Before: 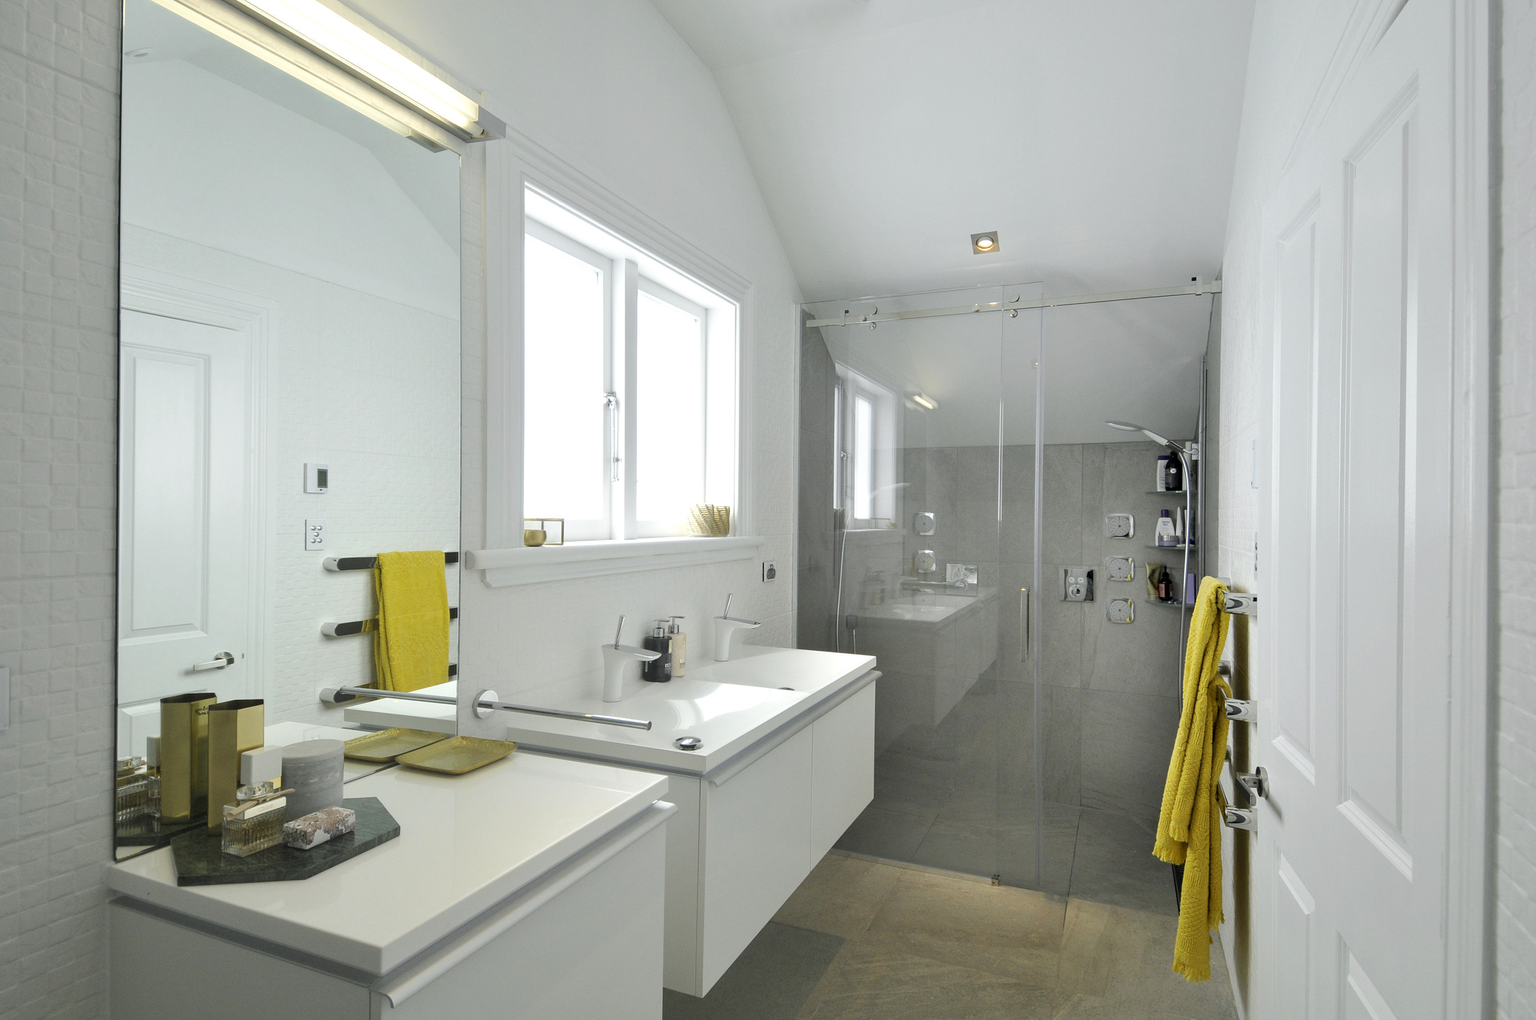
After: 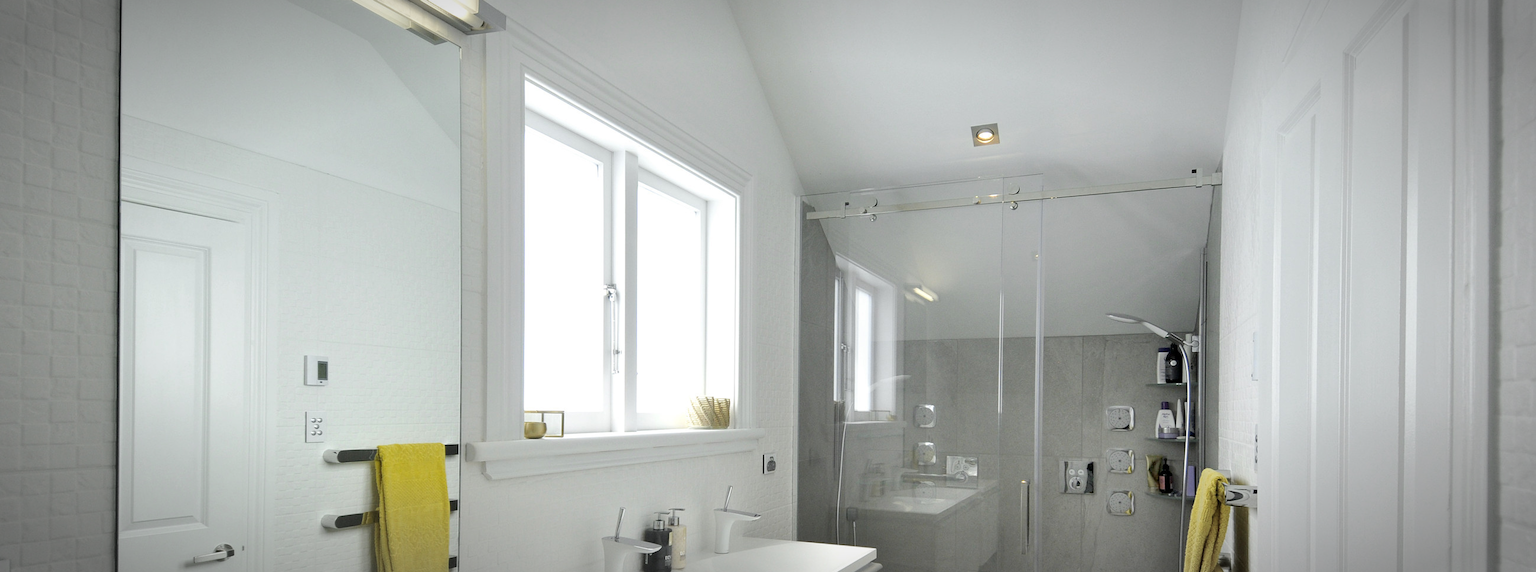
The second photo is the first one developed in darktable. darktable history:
vignetting: automatic ratio true
crop and rotate: top 10.605%, bottom 33.274%
